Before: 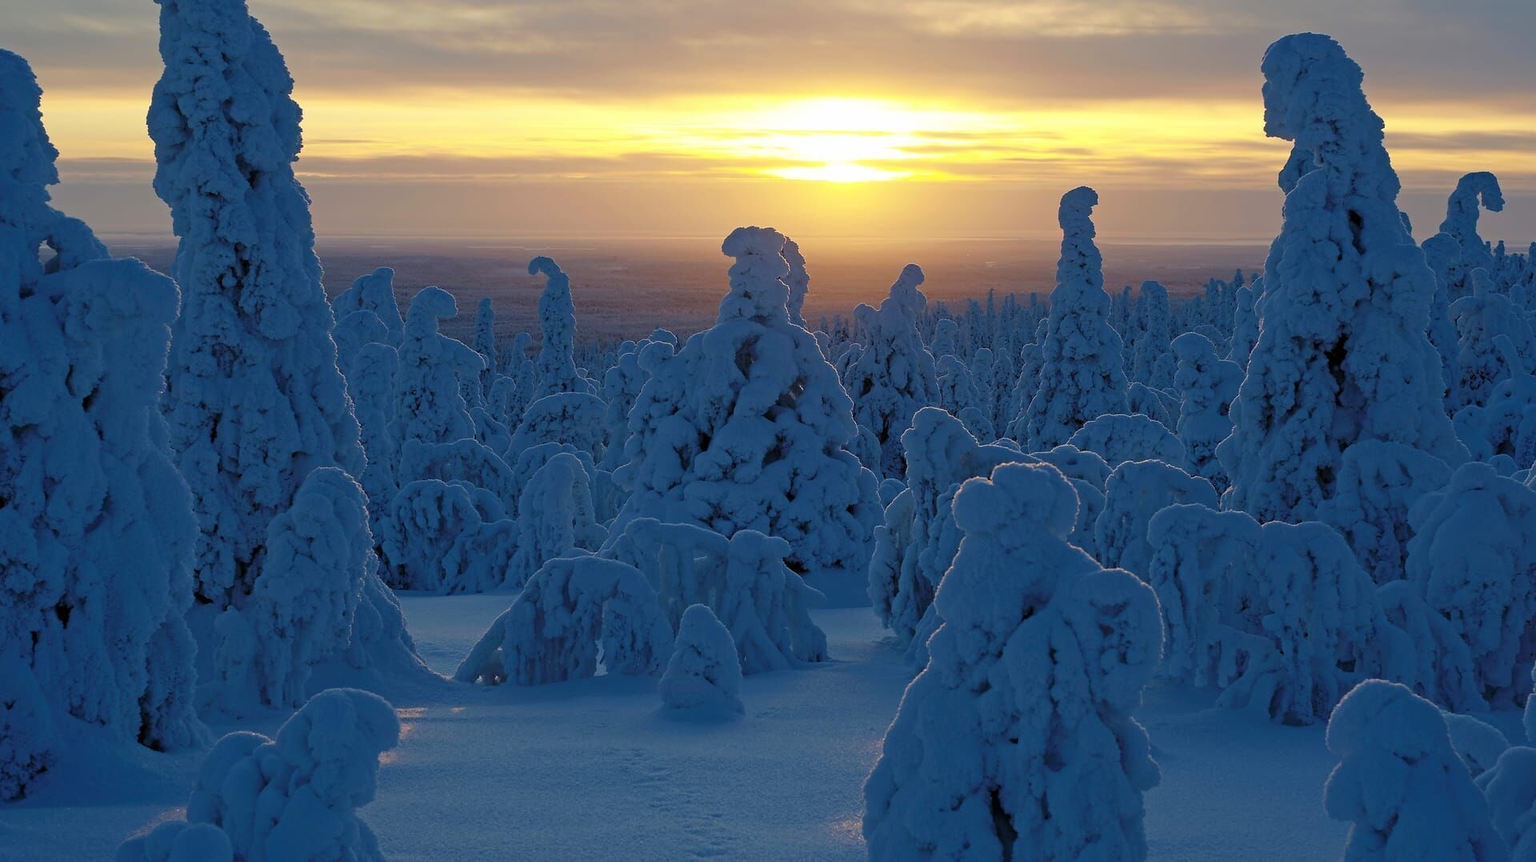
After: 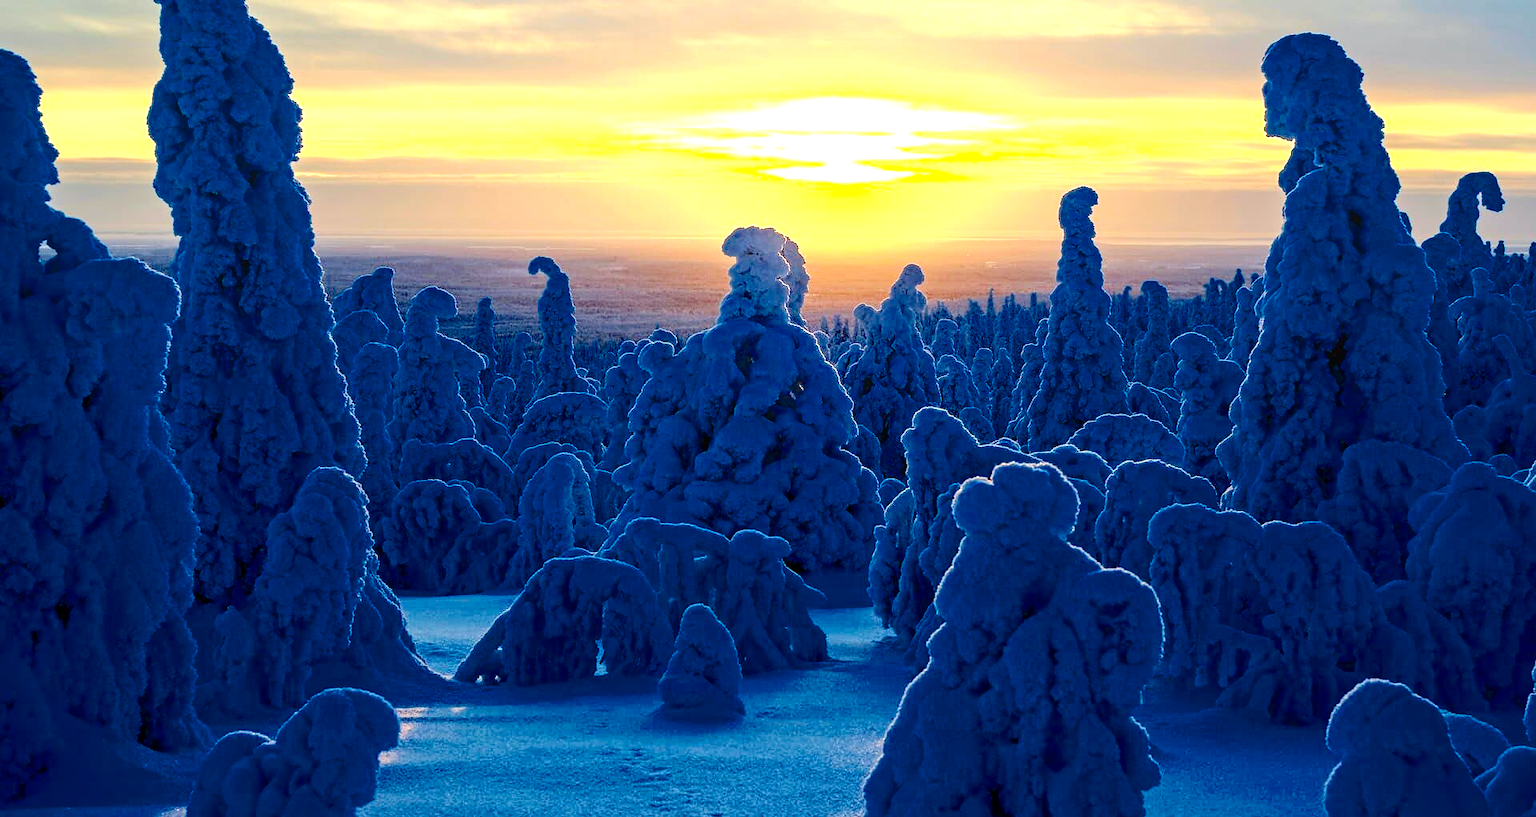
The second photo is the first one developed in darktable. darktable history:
color calibration: gray › normalize channels true, illuminant same as pipeline (D50), adaptation XYZ, x 0.346, y 0.357, temperature 5015.06 K, gamut compression 0.009
color balance rgb: highlights gain › chroma 1.632%, highlights gain › hue 56.58°, linear chroma grading › global chroma 24.555%, perceptual saturation grading › global saturation 9.221%, perceptual saturation grading › highlights -13.796%, perceptual saturation grading › mid-tones 14.346%, perceptual saturation grading › shadows 22.953%, global vibrance 16.5%, saturation formula JzAzBz (2021)
crop and rotate: top 0.007%, bottom 5.079%
color correction: highlights a* -6.38, highlights b* 0.58
exposure: black level correction 0, exposure 1.199 EV, compensate highlight preservation false
tone curve: curves: ch0 [(0, 0) (0.003, 0.007) (0.011, 0.009) (0.025, 0.014) (0.044, 0.022) (0.069, 0.029) (0.1, 0.037) (0.136, 0.052) (0.177, 0.083) (0.224, 0.121) (0.277, 0.177) (0.335, 0.258) (0.399, 0.351) (0.468, 0.454) (0.543, 0.557) (0.623, 0.654) (0.709, 0.744) (0.801, 0.825) (0.898, 0.909) (1, 1)], color space Lab, independent channels, preserve colors none
local contrast: on, module defaults
